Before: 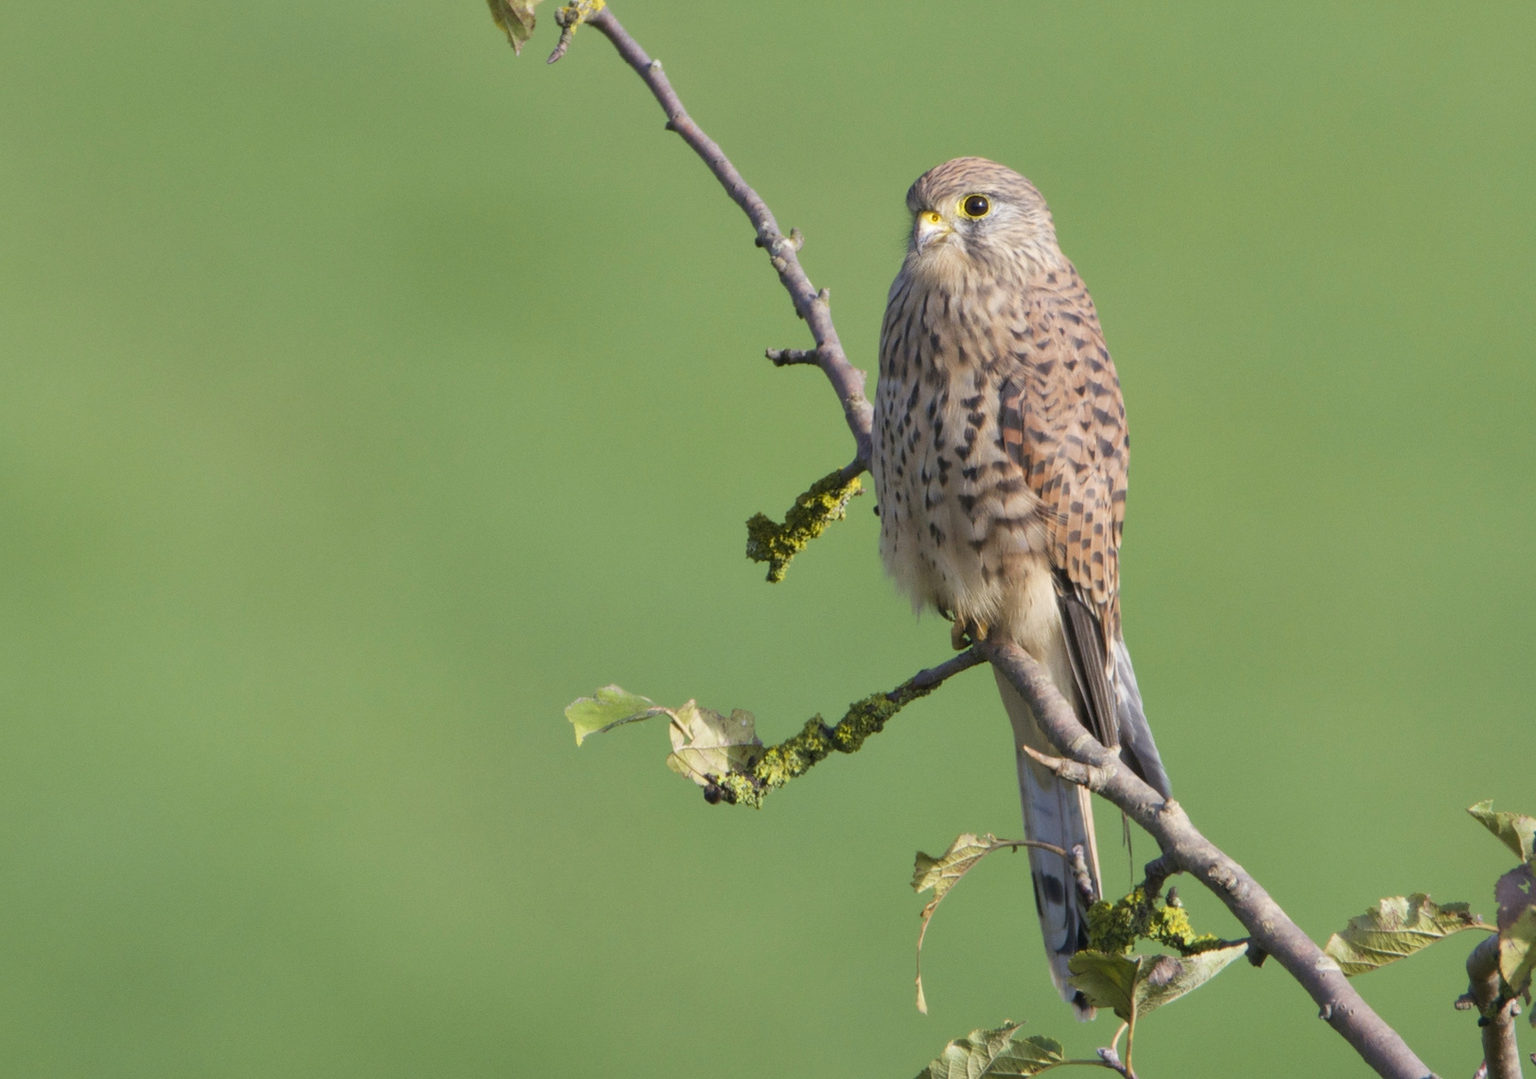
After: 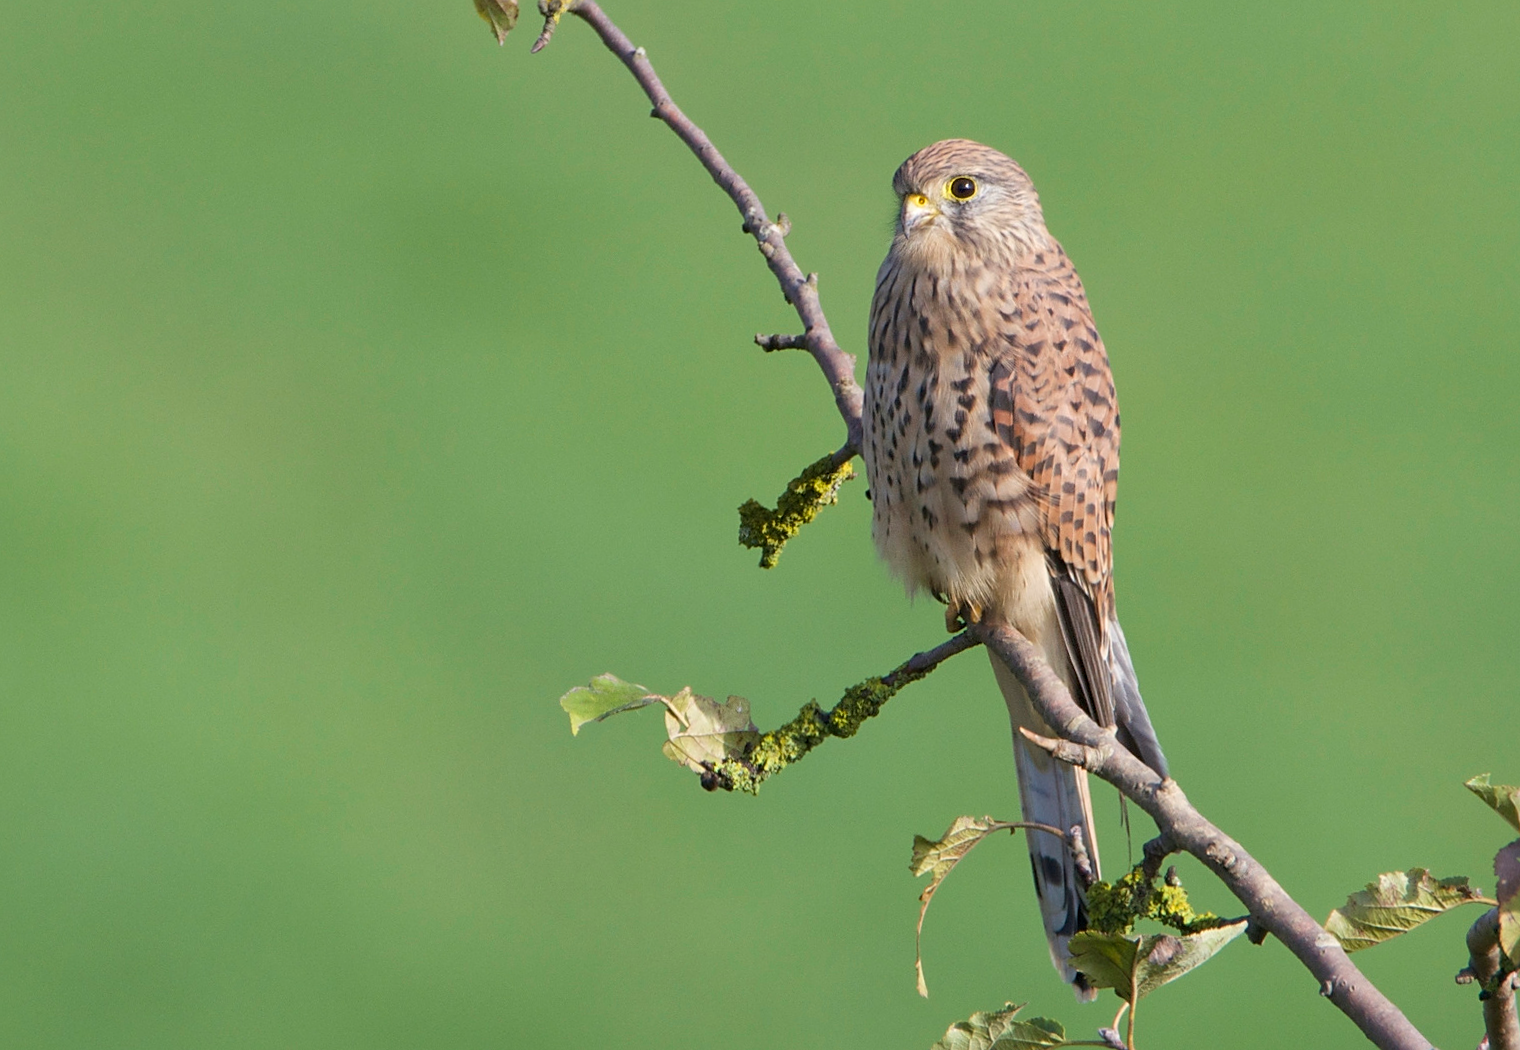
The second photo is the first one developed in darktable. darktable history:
rotate and perspective: rotation -1°, crop left 0.011, crop right 0.989, crop top 0.025, crop bottom 0.975
sharpen: on, module defaults
